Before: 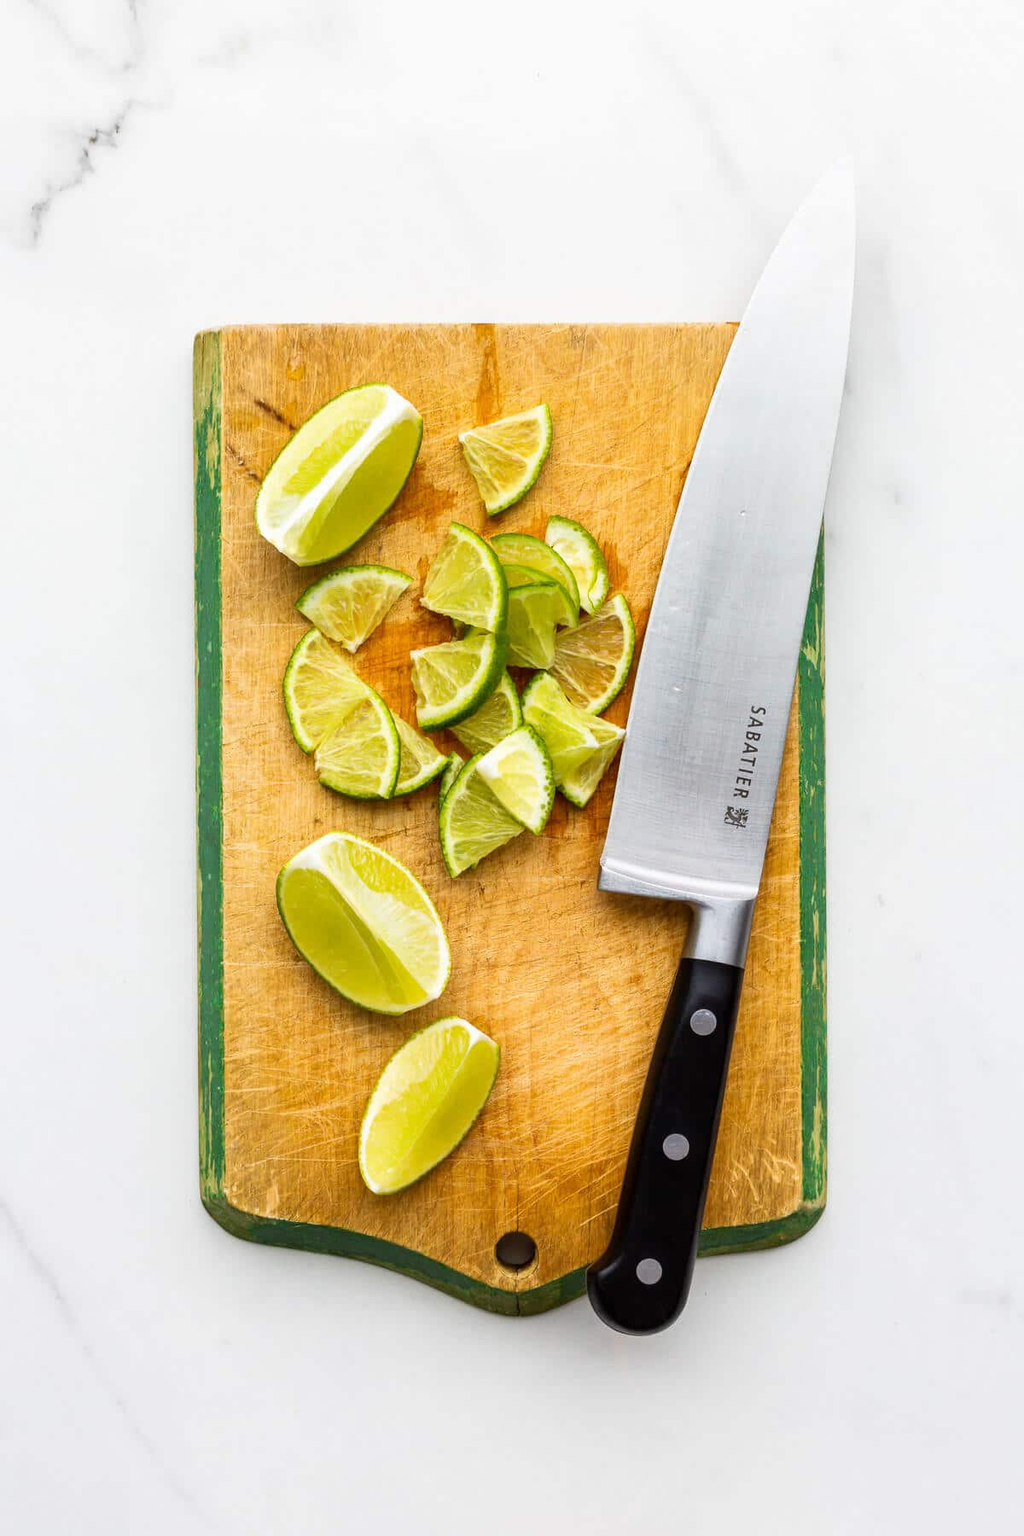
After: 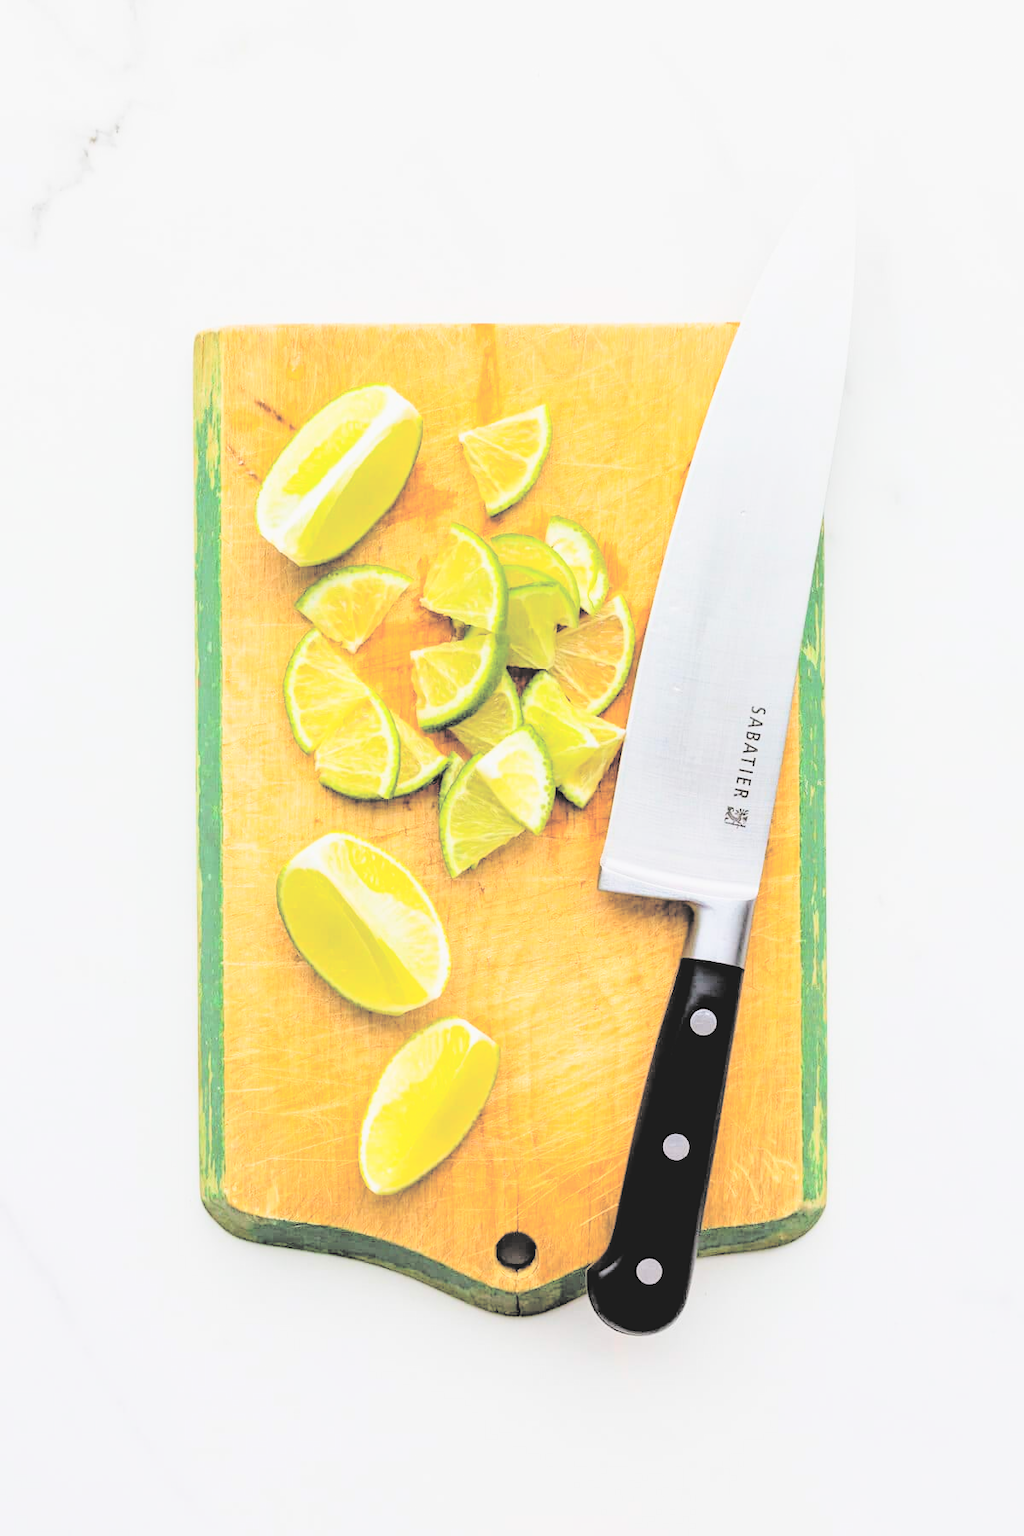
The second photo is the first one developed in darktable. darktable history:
contrast brightness saturation: brightness 1
haze removal: strength 0.29, distance 0.25, compatibility mode true, adaptive false
filmic rgb: black relative exposure -5 EV, white relative exposure 3.2 EV, hardness 3.42, contrast 1.2, highlights saturation mix -50%
